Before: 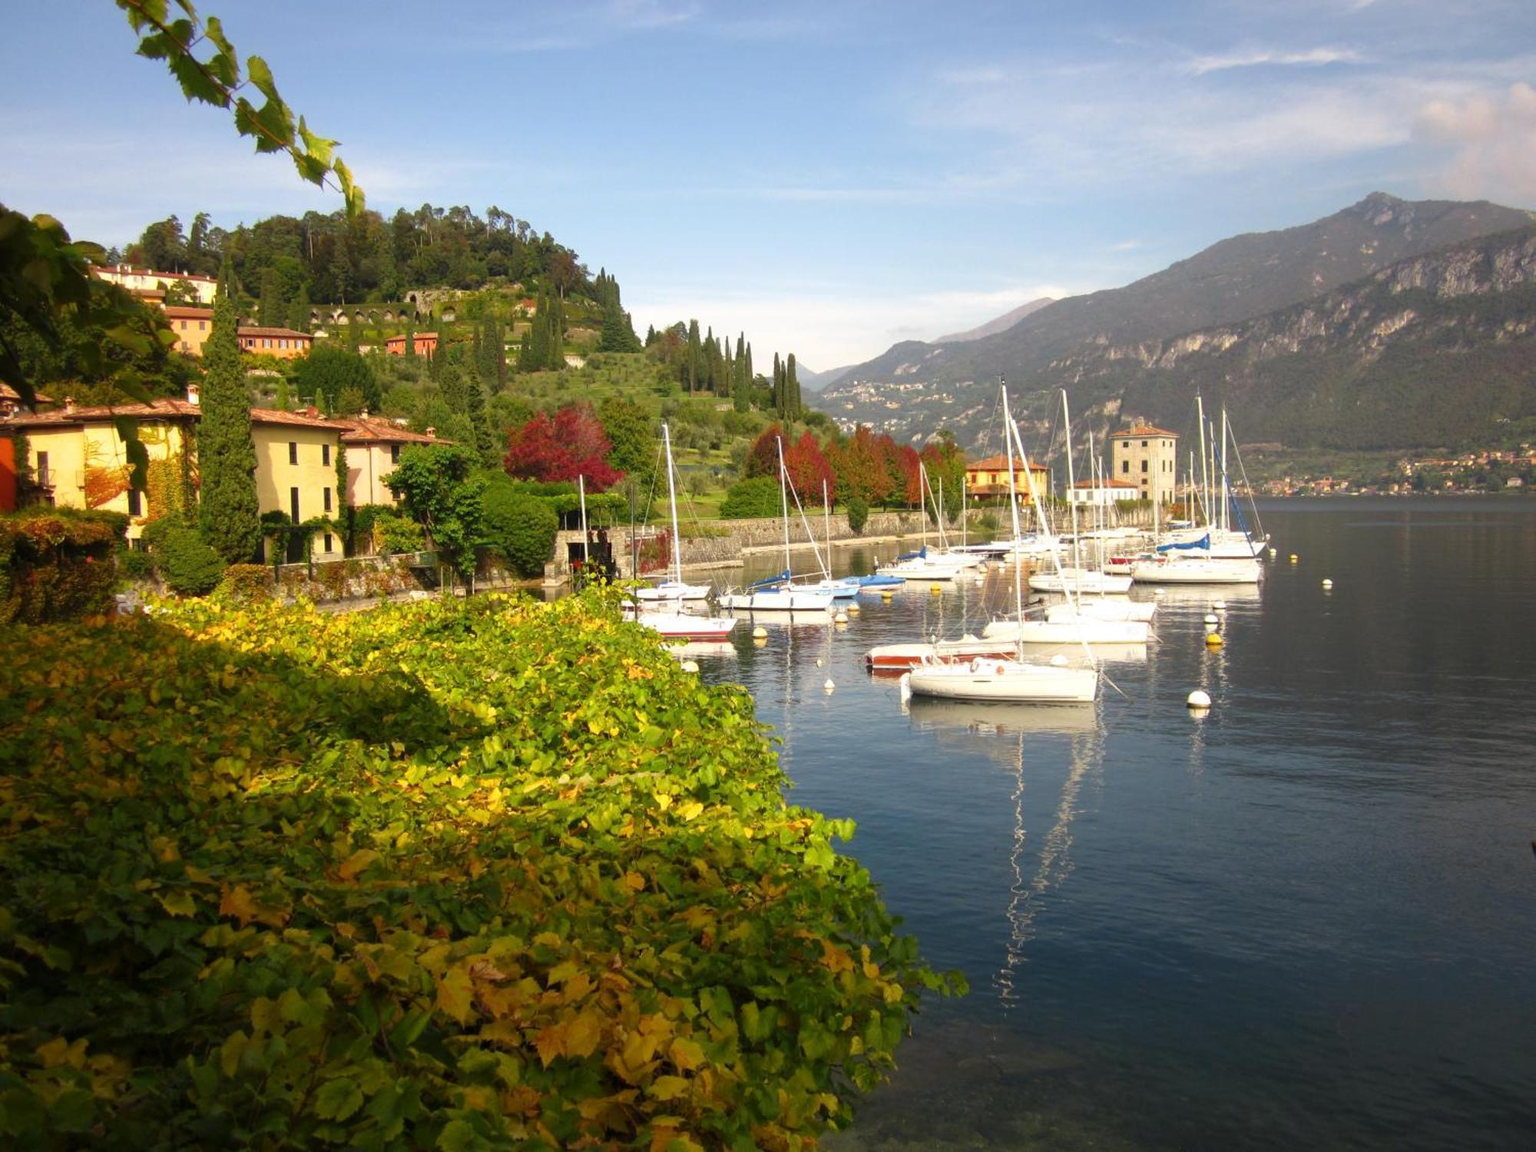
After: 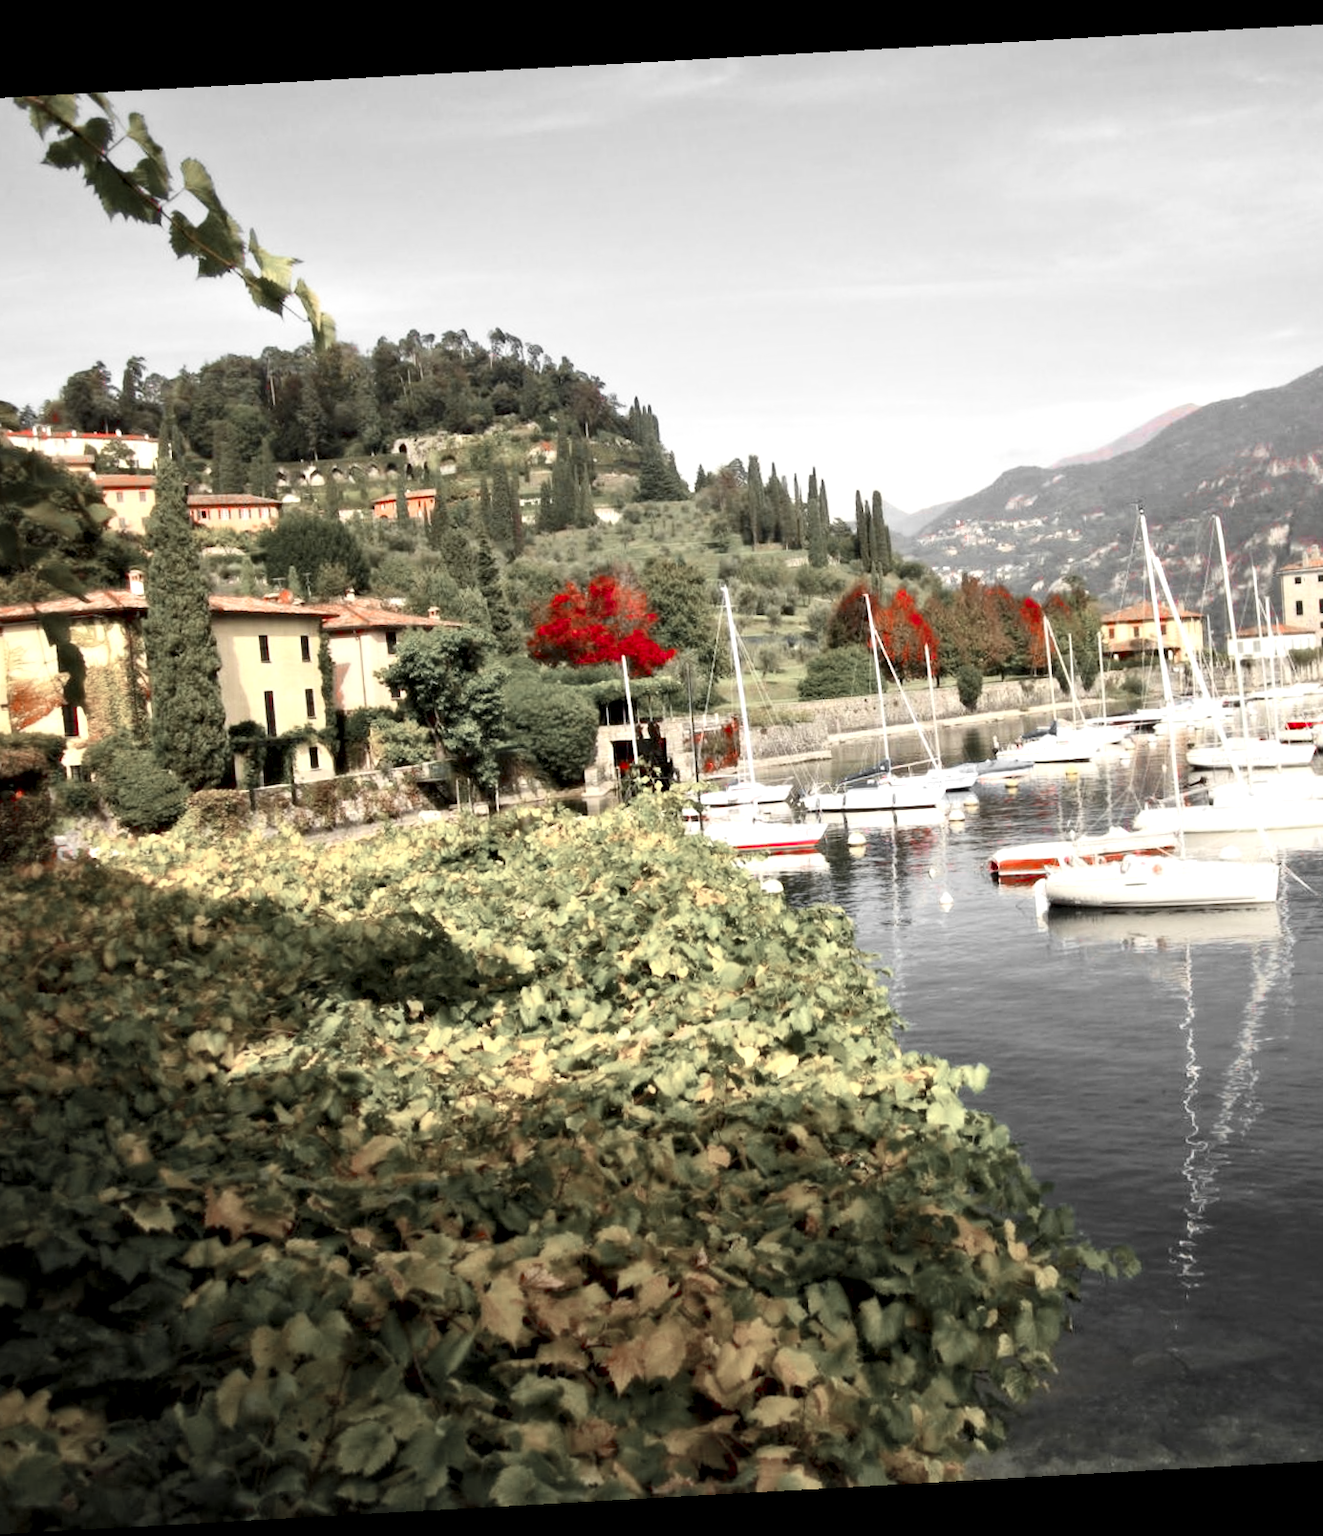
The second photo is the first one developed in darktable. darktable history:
crop and rotate: left 6.617%, right 26.717%
exposure: black level correction 0.002, exposure 0.15 EV, compensate highlight preservation false
rotate and perspective: rotation -3.18°, automatic cropping off
contrast equalizer: y [[0.513, 0.565, 0.608, 0.562, 0.512, 0.5], [0.5 ×6], [0.5, 0.5, 0.5, 0.528, 0.598, 0.658], [0 ×6], [0 ×6]]
contrast brightness saturation: contrast 0.2, brightness 0.15, saturation 0.14
color zones: curves: ch1 [(0, 0.831) (0.08, 0.771) (0.157, 0.268) (0.241, 0.207) (0.562, -0.005) (0.714, -0.013) (0.876, 0.01) (1, 0.831)]
